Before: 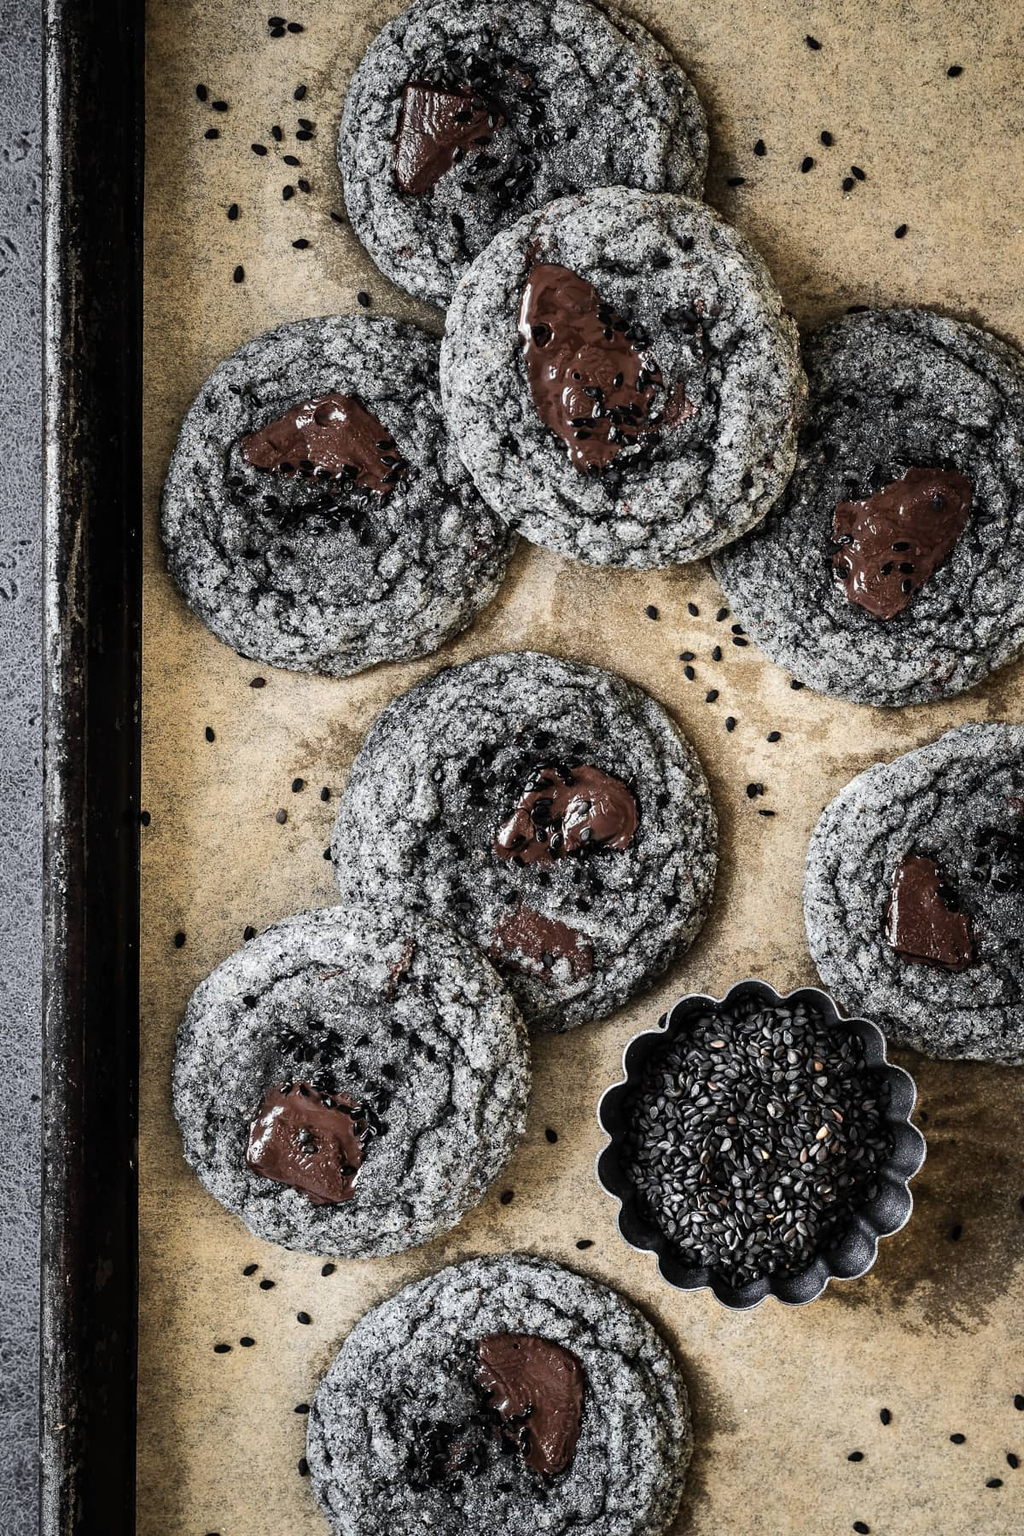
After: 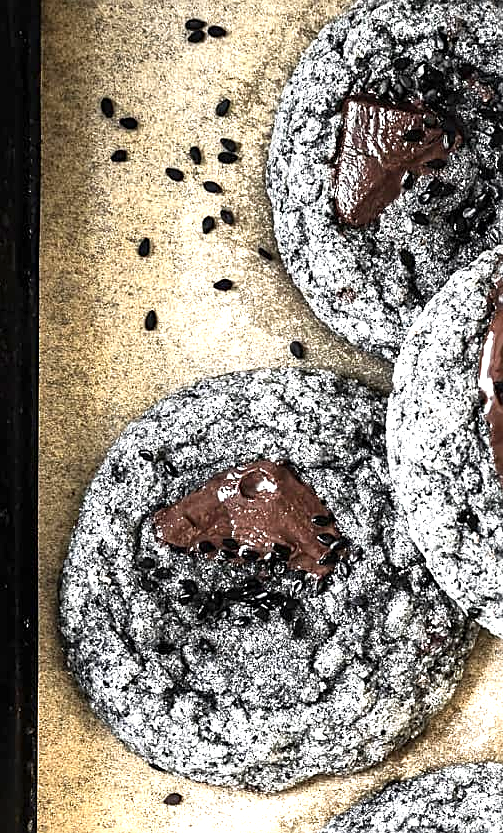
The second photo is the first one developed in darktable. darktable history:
exposure: exposure 1.15 EV, compensate highlight preservation false
sharpen: on, module defaults
crop and rotate: left 10.817%, top 0.062%, right 47.194%, bottom 53.626%
